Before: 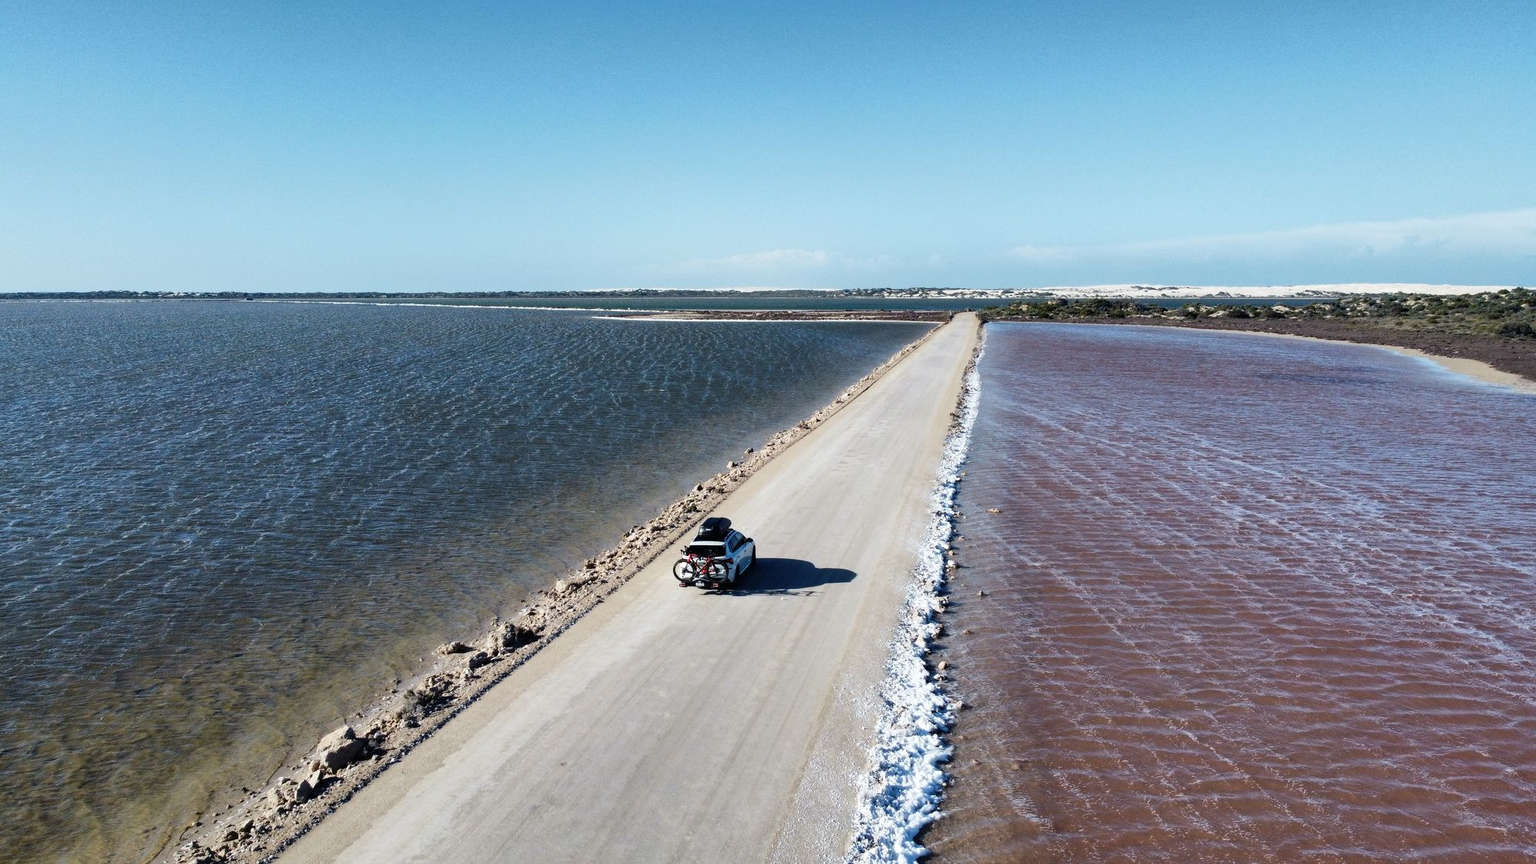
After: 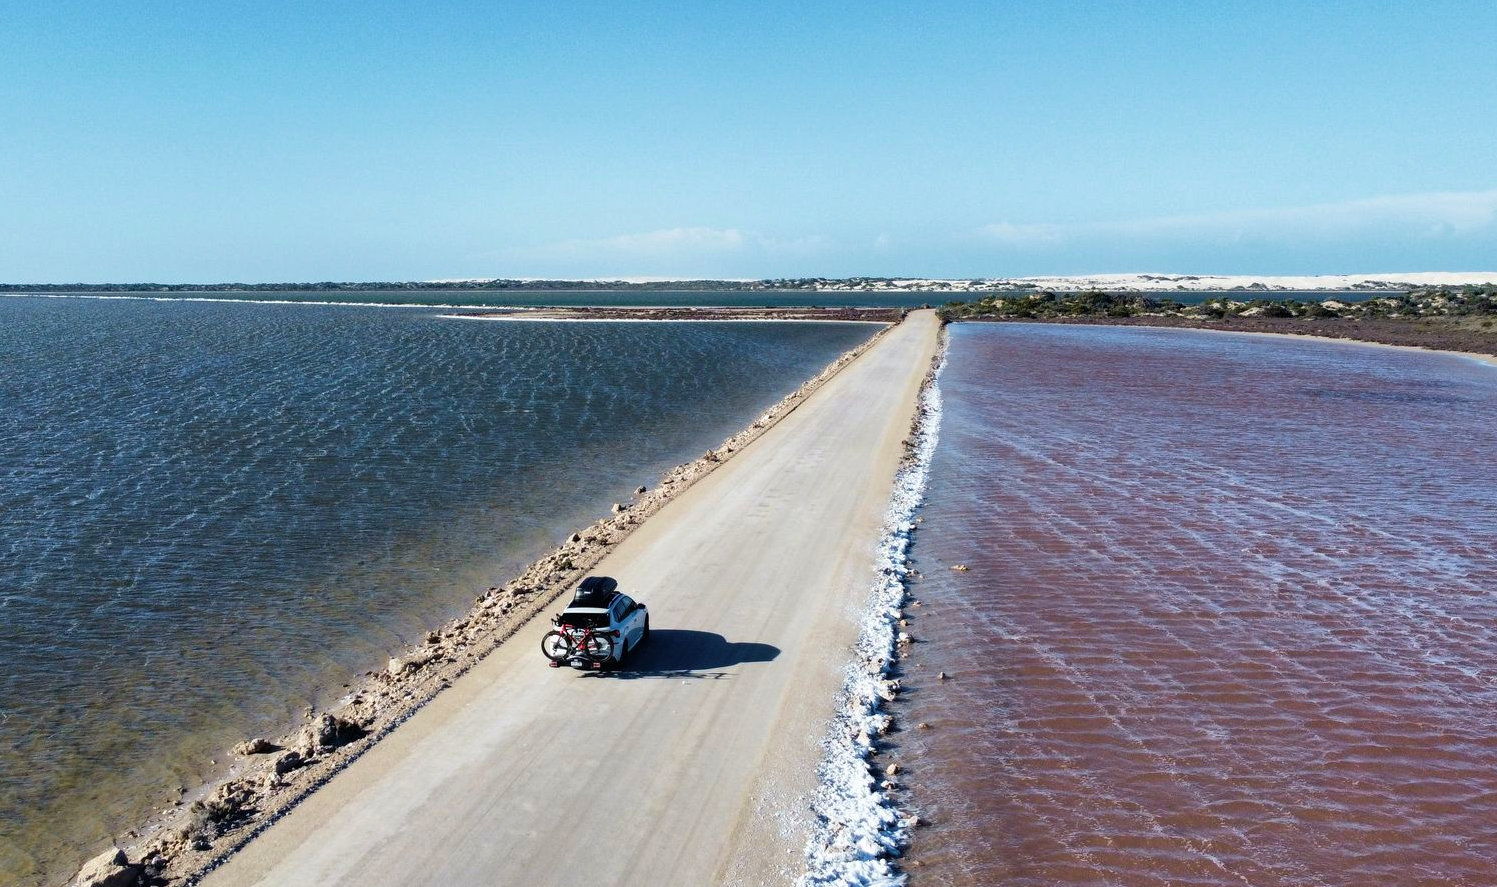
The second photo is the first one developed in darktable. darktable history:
velvia: on, module defaults
crop: left 16.768%, top 8.653%, right 8.362%, bottom 12.485%
